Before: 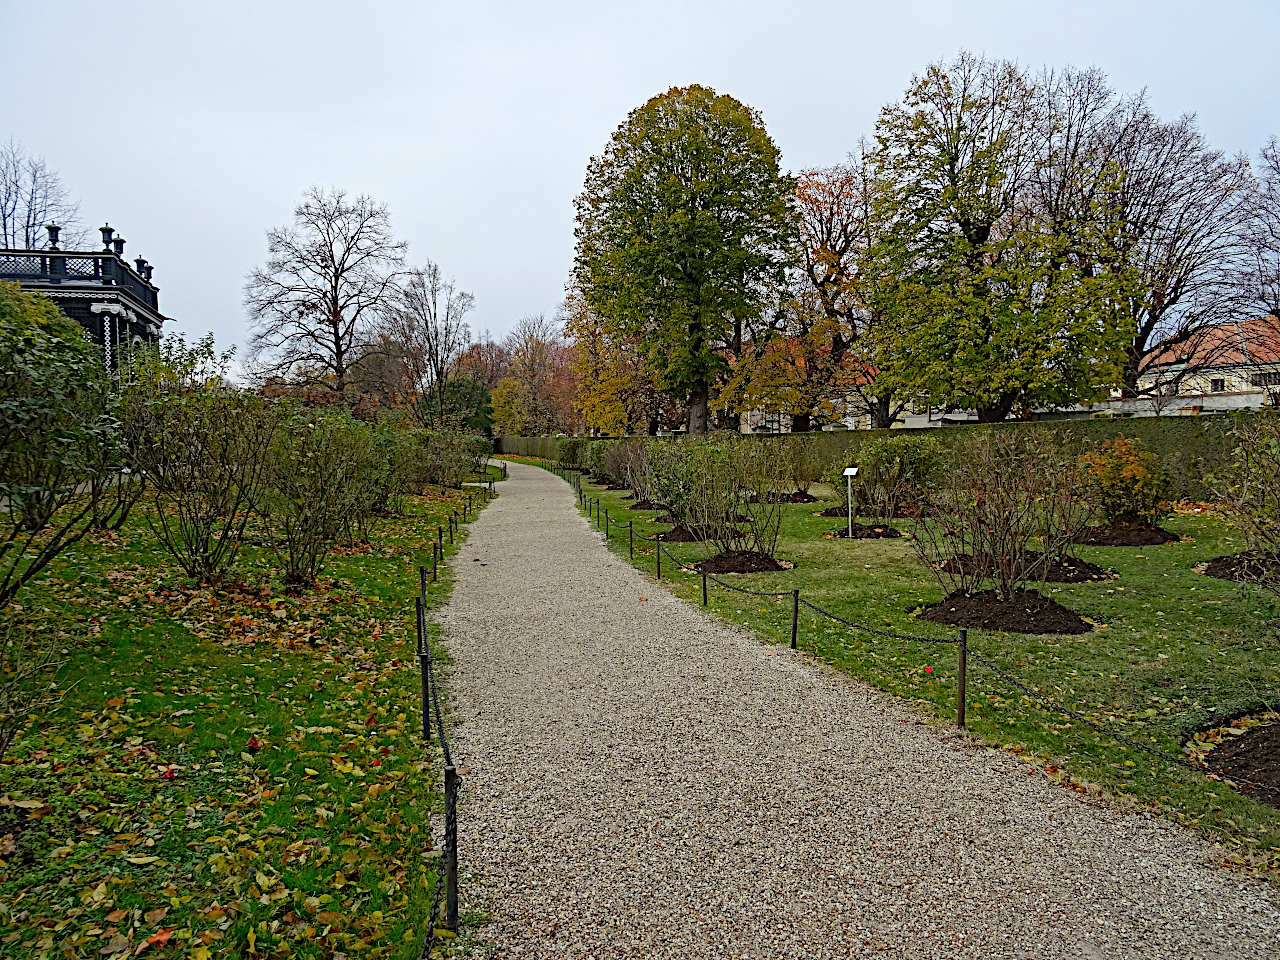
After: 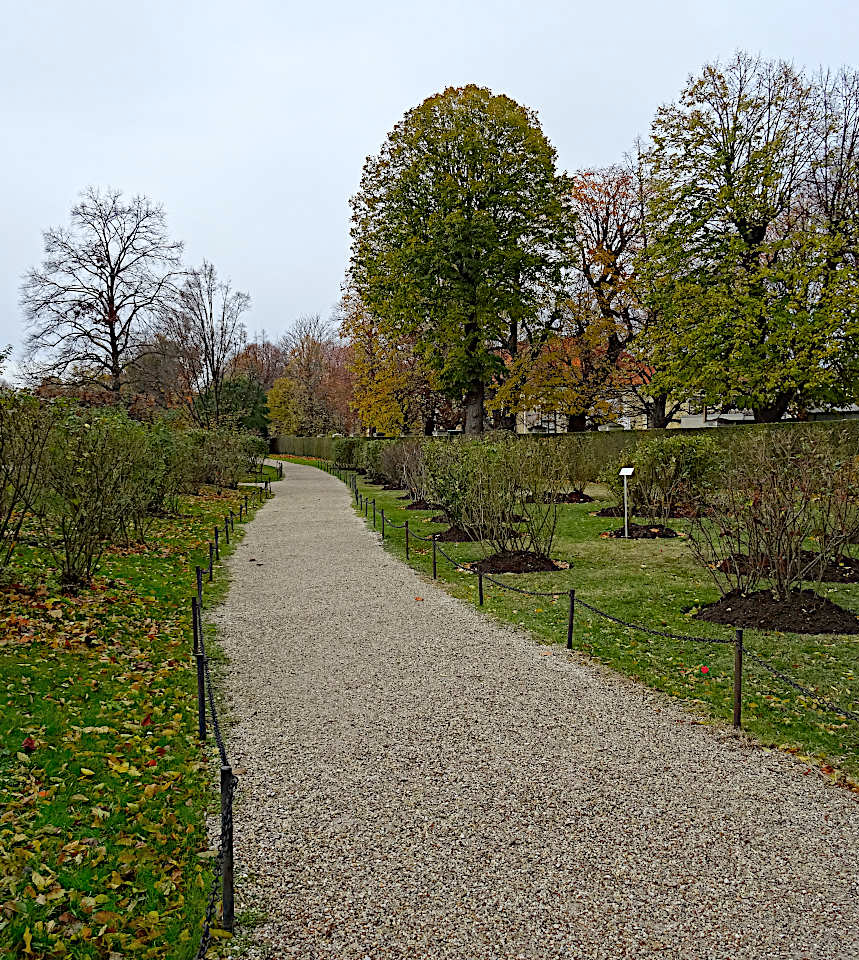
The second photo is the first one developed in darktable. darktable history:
color zones: curves: ch0 [(0.068, 0.464) (0.25, 0.5) (0.48, 0.508) (0.75, 0.536) (0.886, 0.476) (0.967, 0.456)]; ch1 [(0.066, 0.456) (0.25, 0.5) (0.616, 0.508) (0.746, 0.56) (0.934, 0.444)]
crop and rotate: left 17.529%, right 15.323%
